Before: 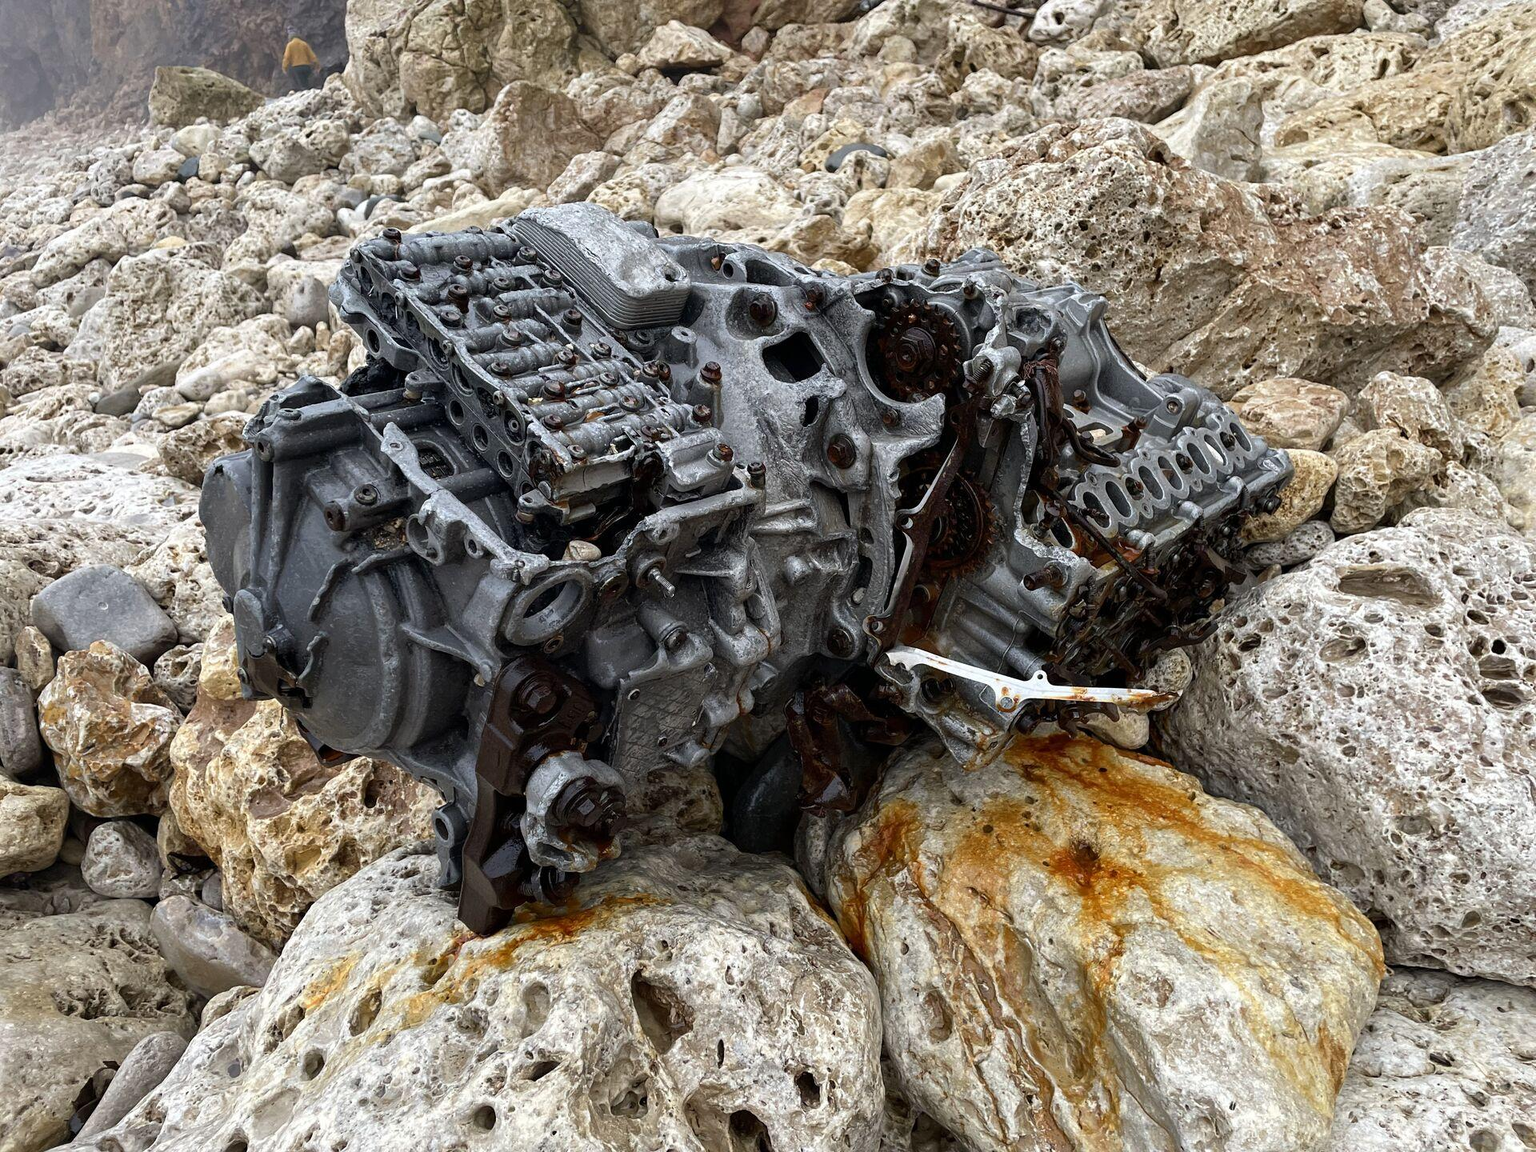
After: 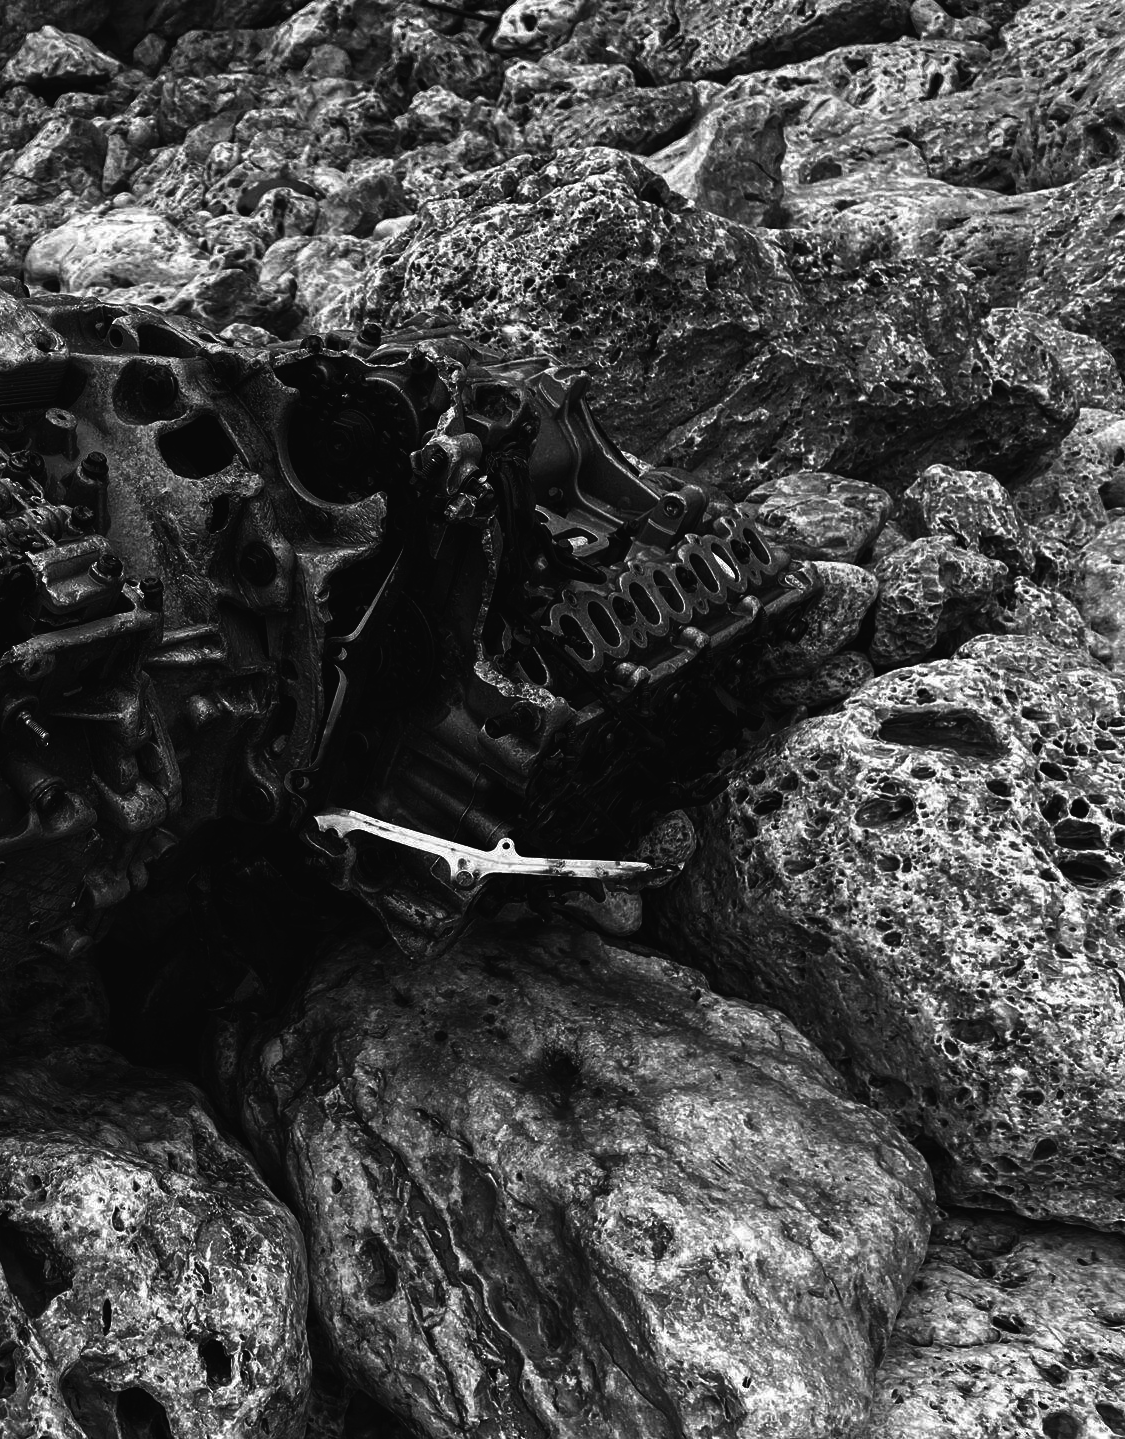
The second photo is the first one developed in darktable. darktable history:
monochrome: on, module defaults
crop: left 41.402%
contrast brightness saturation: contrast 0.09, brightness -0.59, saturation 0.17
rgb curve: curves: ch0 [(0, 0.186) (0.314, 0.284) (0.775, 0.708) (1, 1)], compensate middle gray true, preserve colors none
